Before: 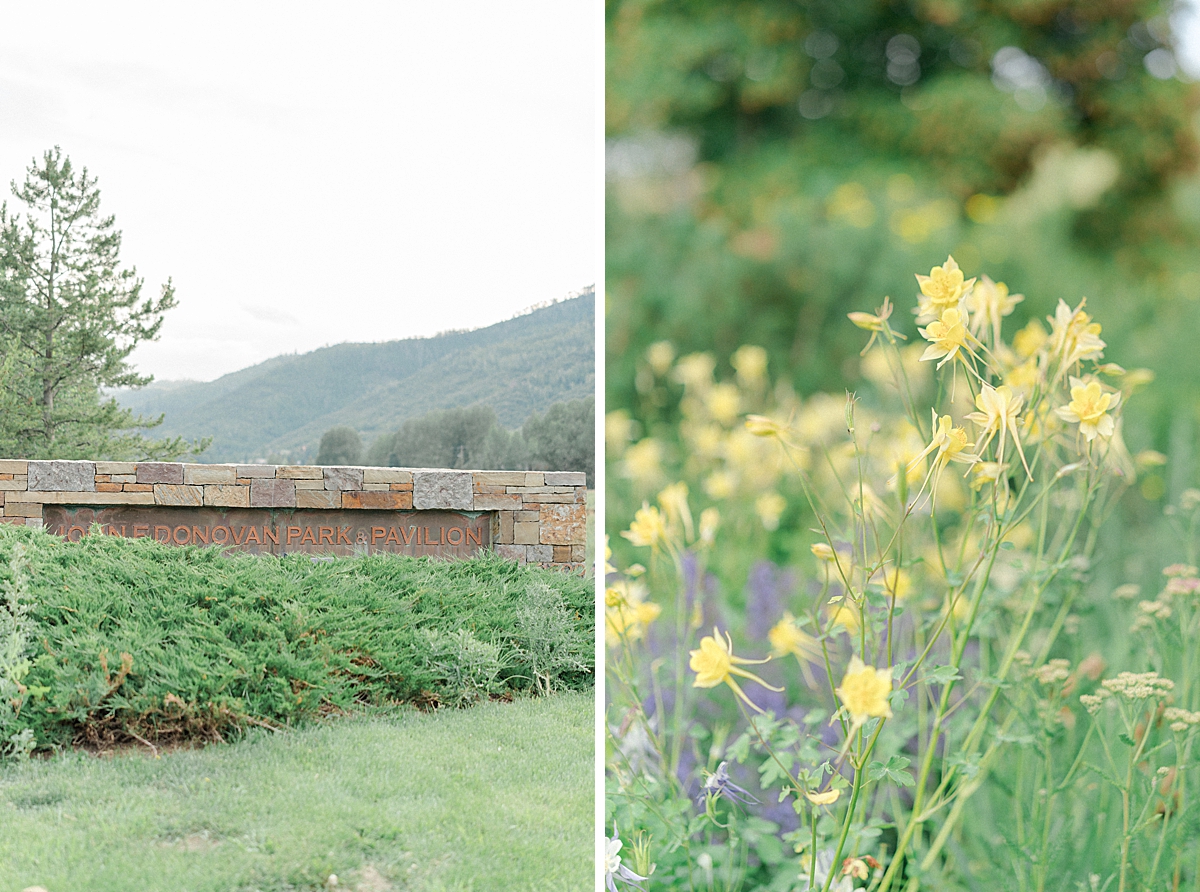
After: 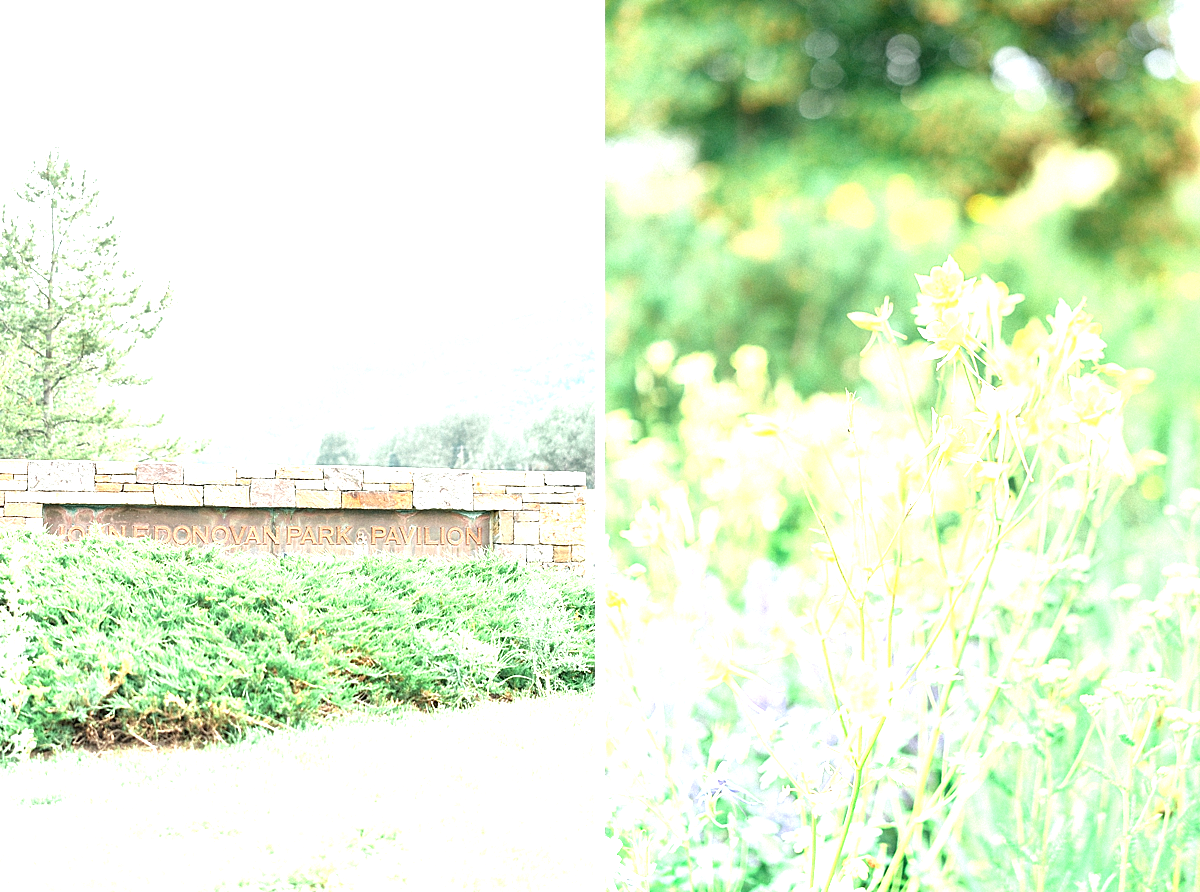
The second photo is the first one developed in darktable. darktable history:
exposure: exposure 2.003 EV, compensate highlight preservation false
local contrast: mode bilateral grid, contrast 20, coarseness 50, detail 120%, midtone range 0.2
graduated density: on, module defaults
